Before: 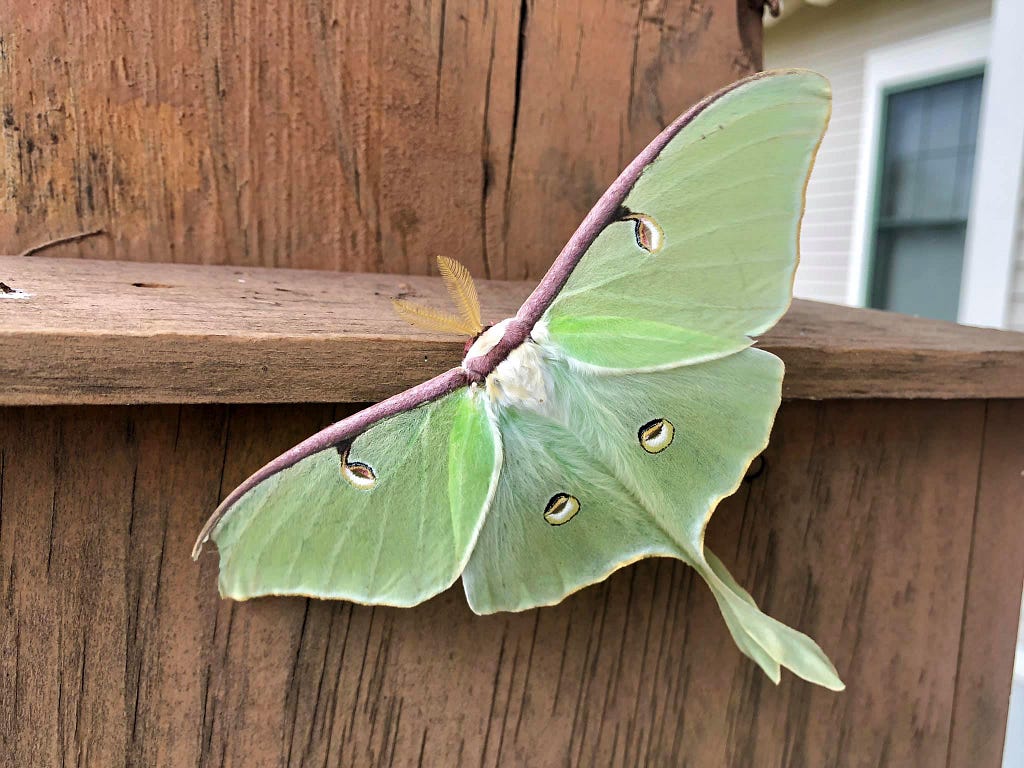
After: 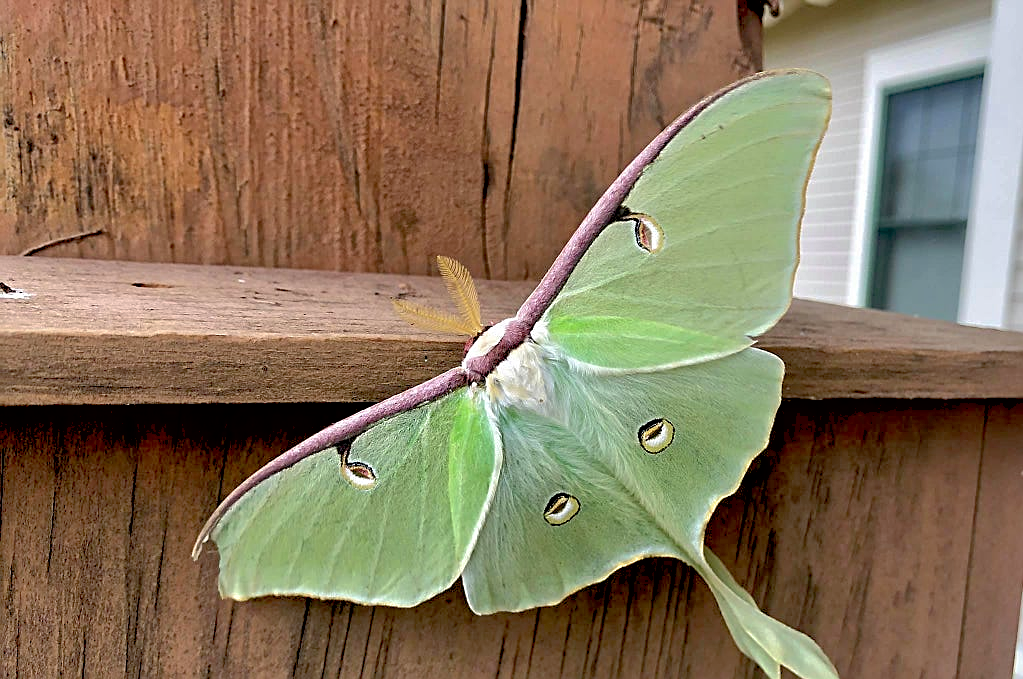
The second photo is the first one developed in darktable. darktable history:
tone curve: color space Lab, independent channels, preserve colors none
crop and rotate: top 0%, bottom 11.517%
tone equalizer: on, module defaults
shadows and highlights: on, module defaults
sharpen: on, module defaults
exposure: black level correction 0.016, exposure -0.006 EV, compensate highlight preservation false
